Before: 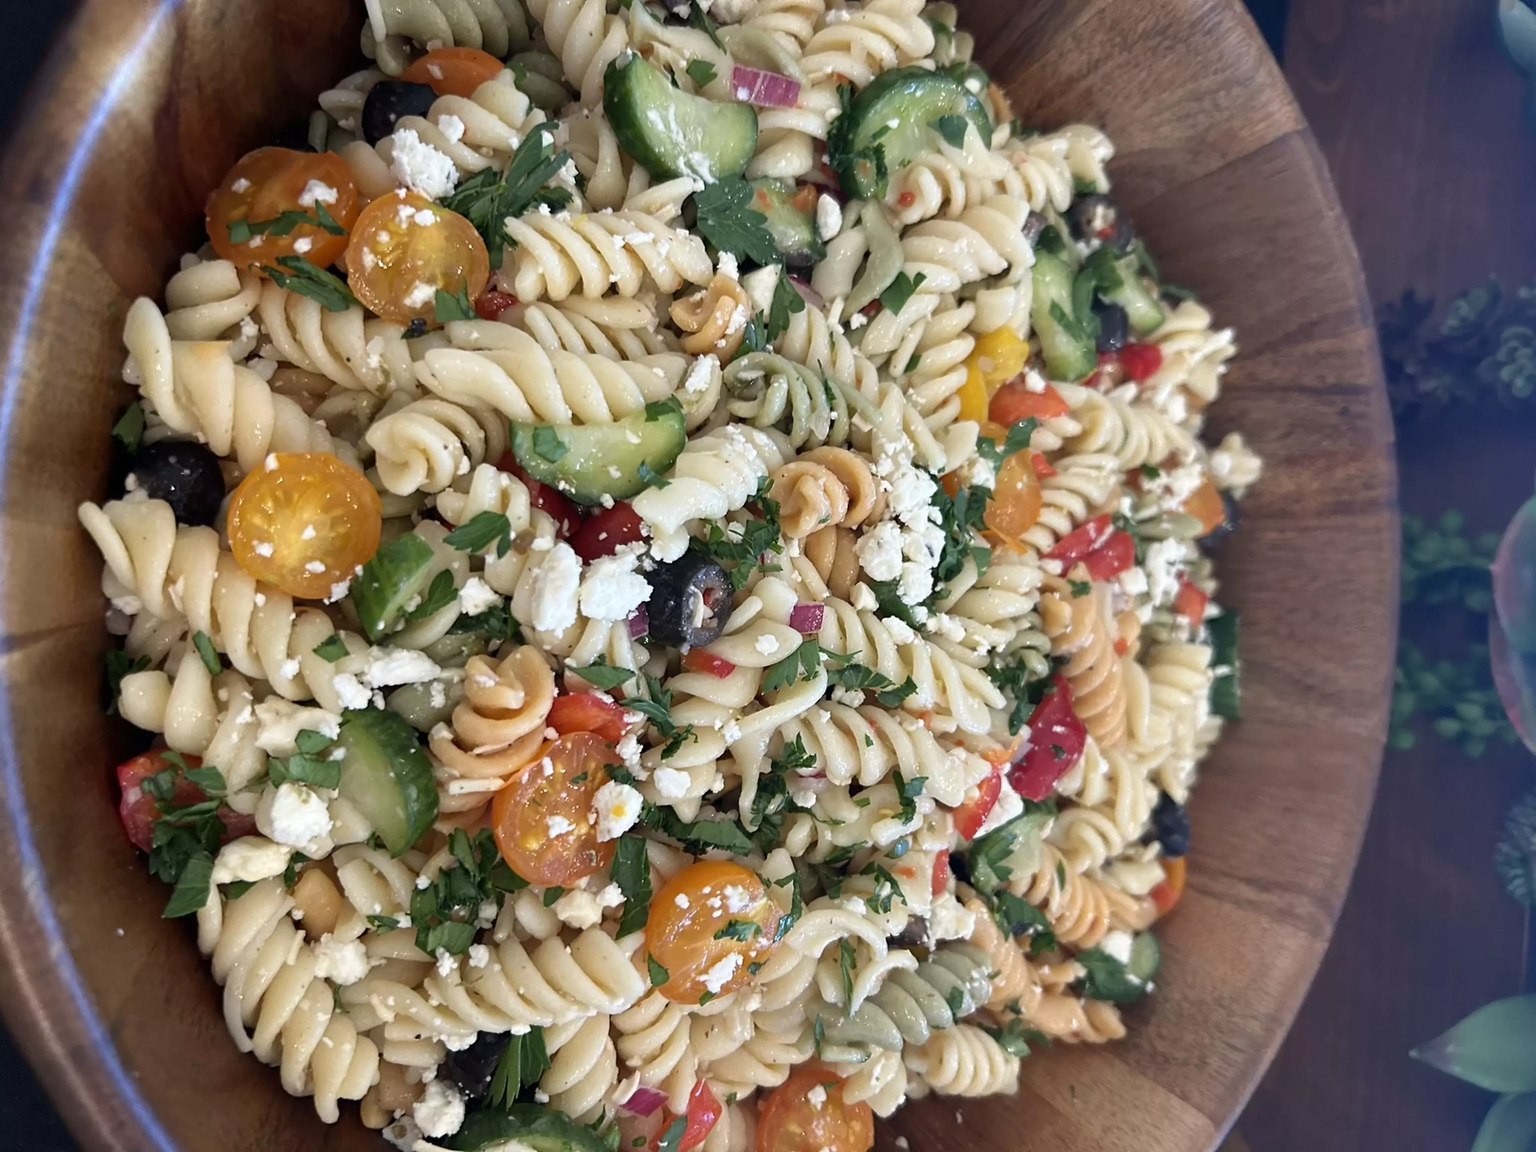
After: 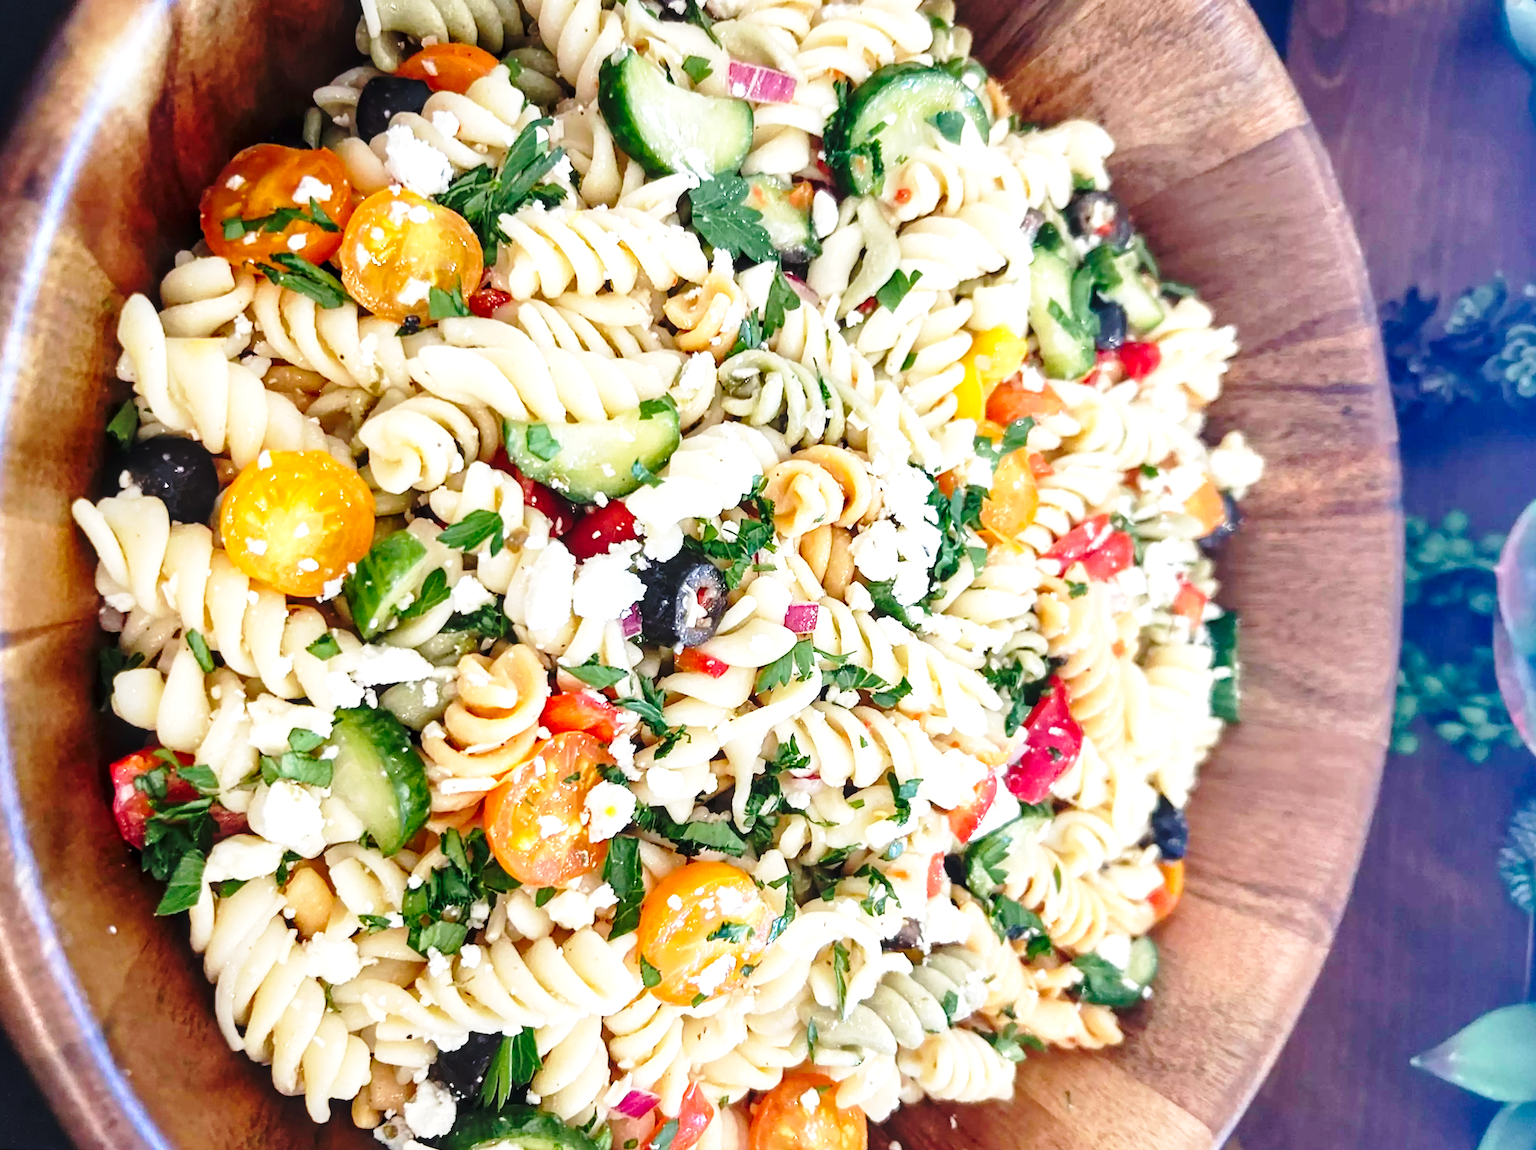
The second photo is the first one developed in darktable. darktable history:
exposure: exposure 0.781 EV, compensate highlight preservation false
rotate and perspective: rotation 0.192°, lens shift (horizontal) -0.015, crop left 0.005, crop right 0.996, crop top 0.006, crop bottom 0.99
base curve: curves: ch0 [(0, 0) (0.04, 0.03) (0.133, 0.232) (0.448, 0.748) (0.843, 0.968) (1, 1)], preserve colors none
local contrast: on, module defaults
